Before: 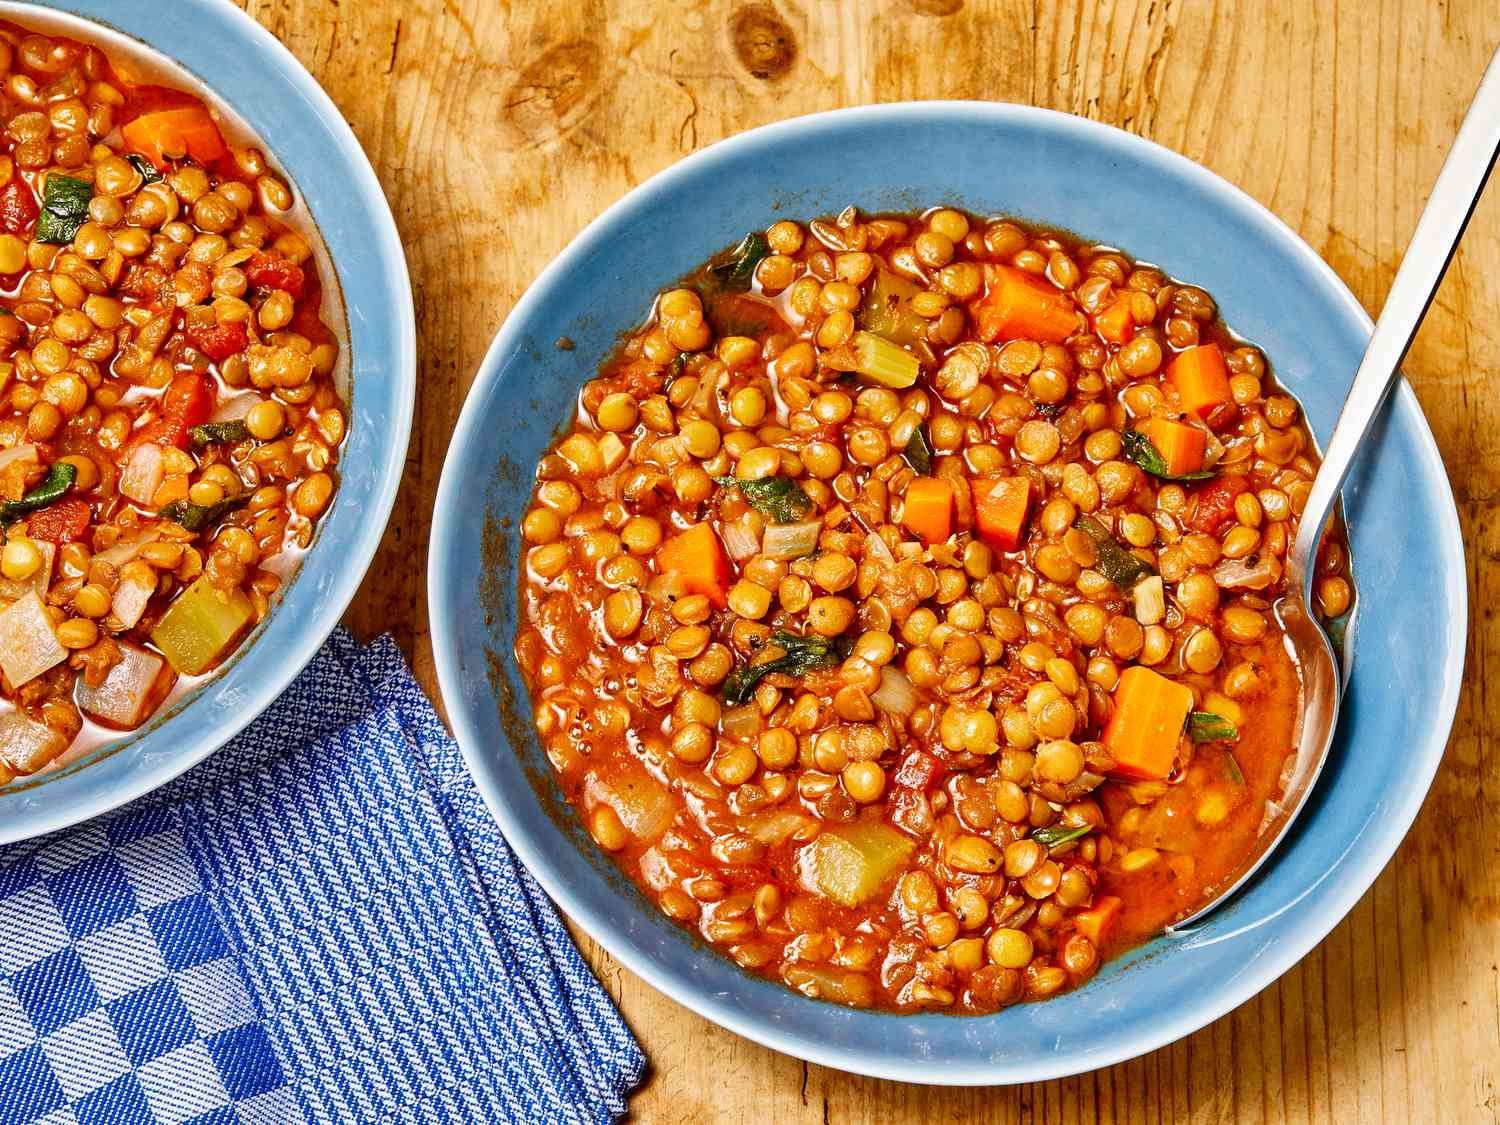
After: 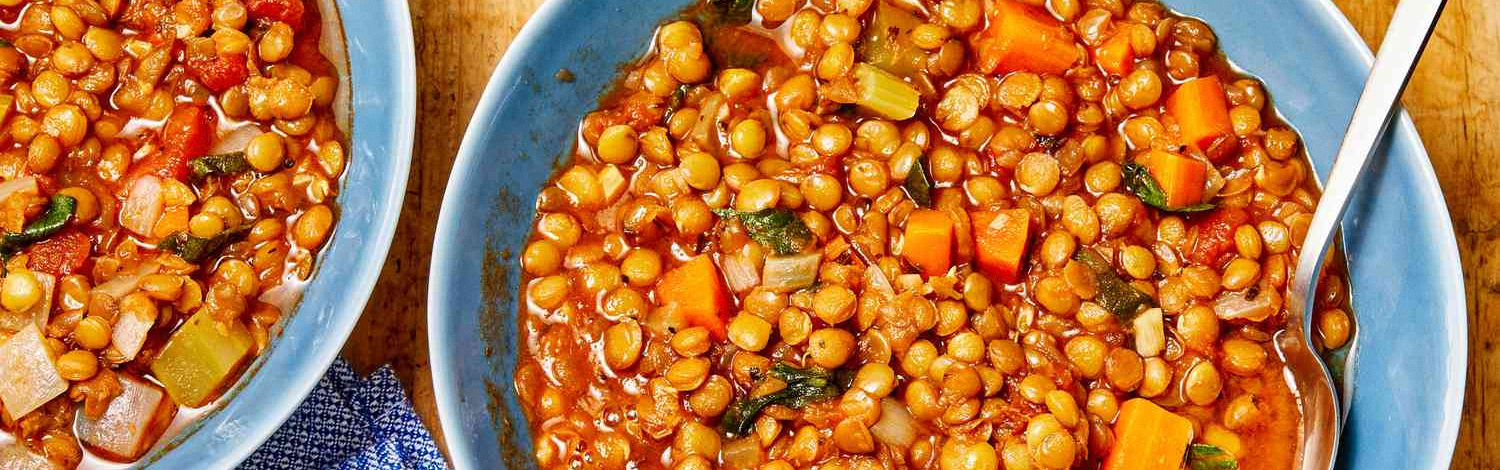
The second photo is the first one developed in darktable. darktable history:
crop and rotate: top 23.84%, bottom 34.294%
grain: coarseness 0.09 ISO, strength 10%
